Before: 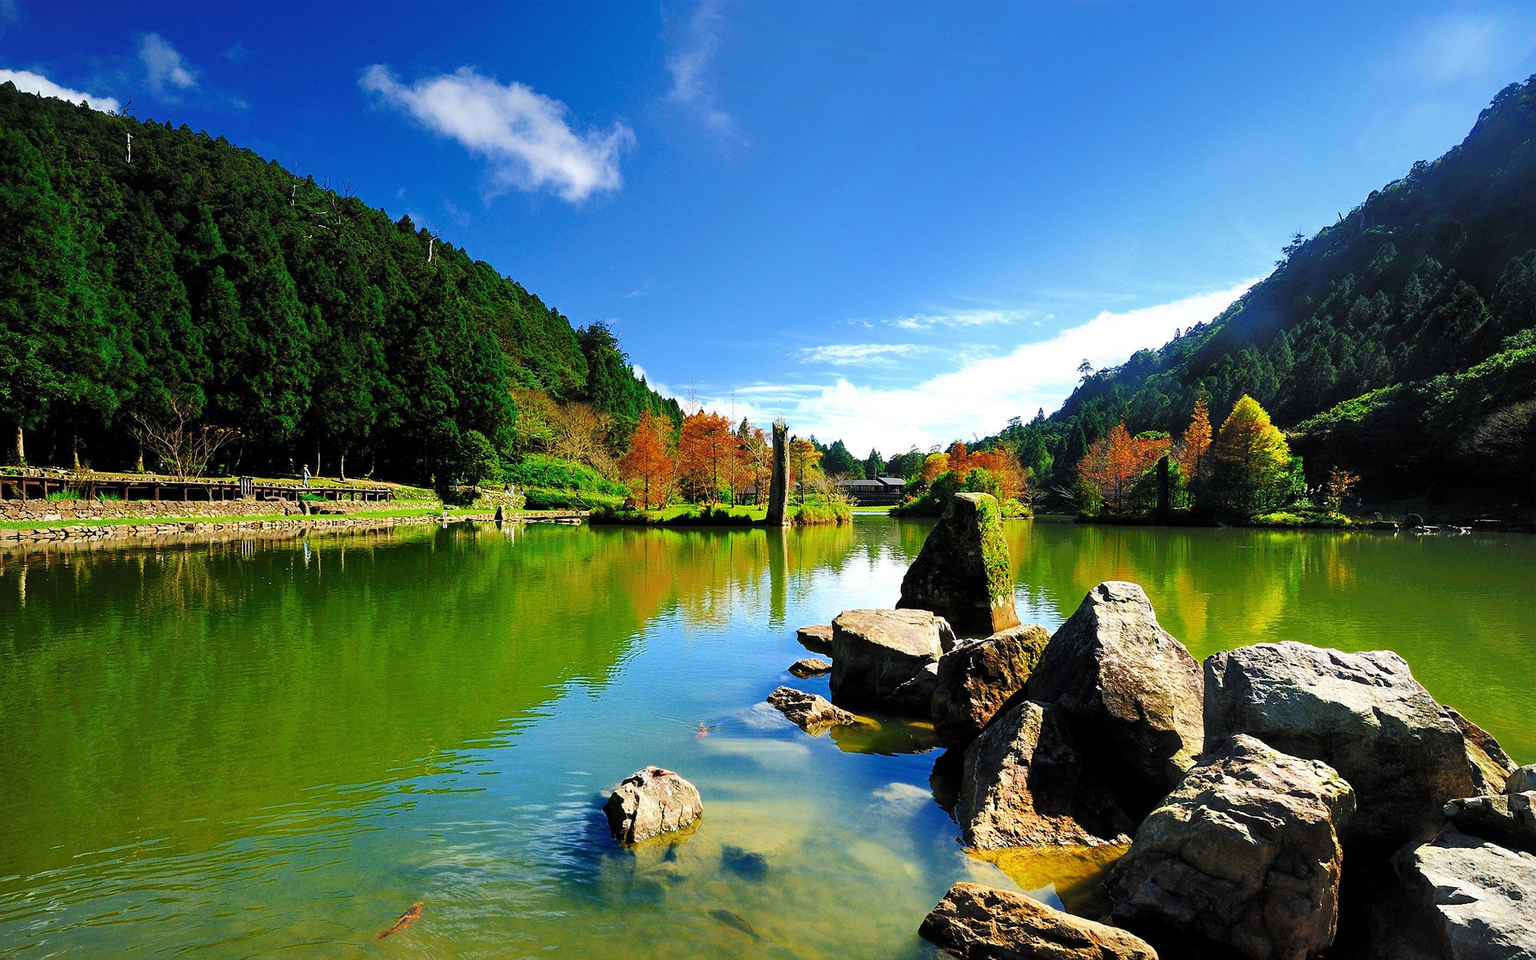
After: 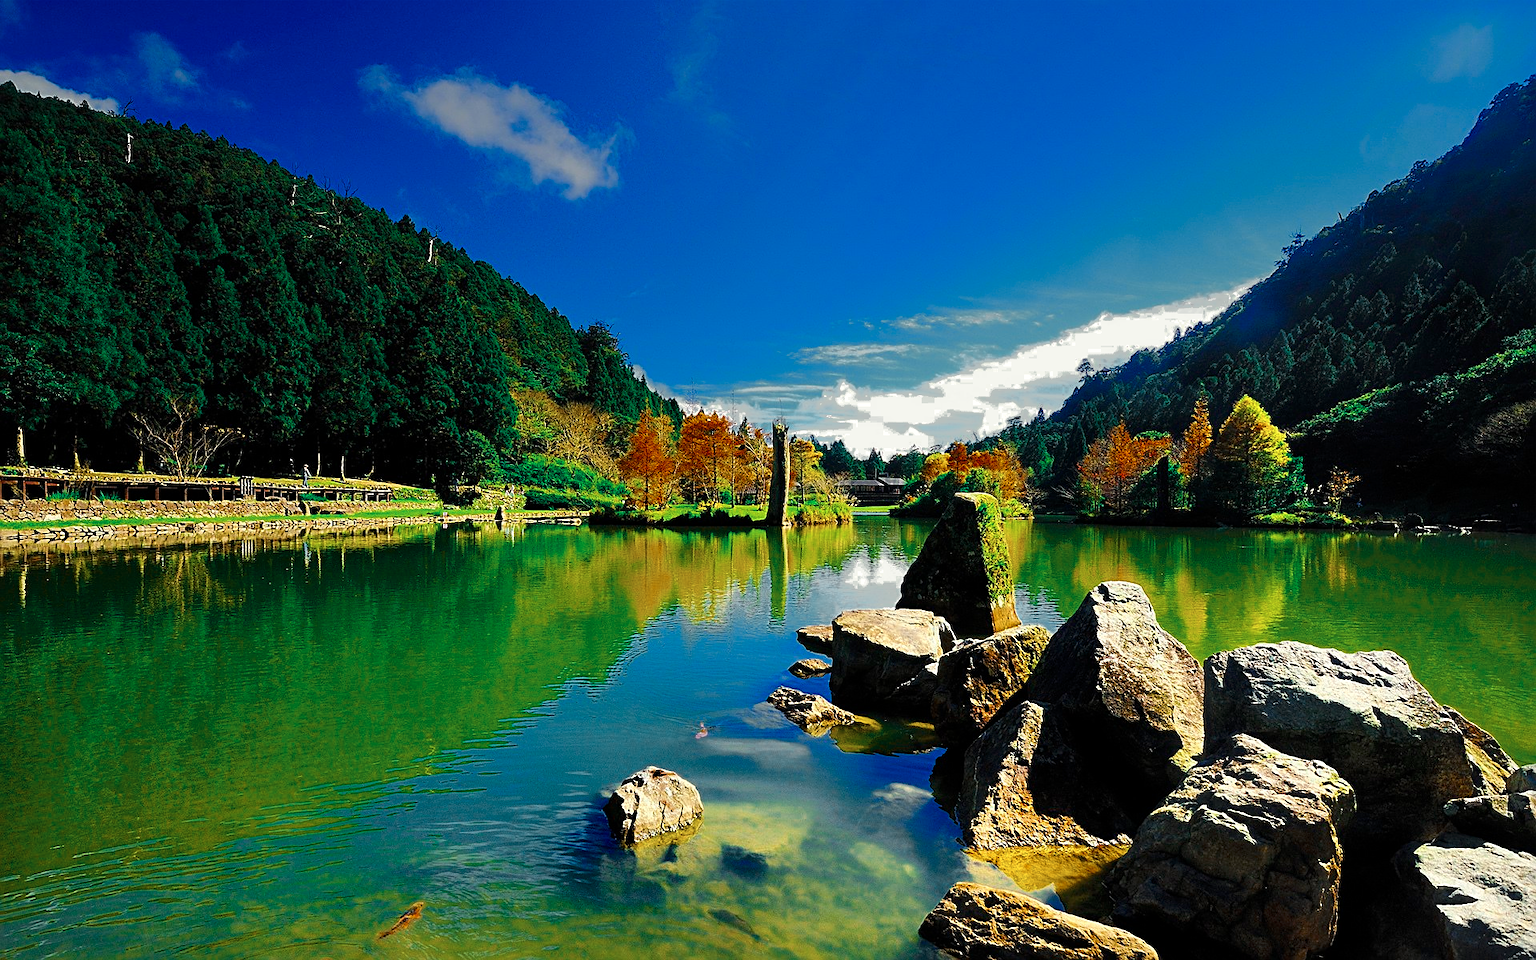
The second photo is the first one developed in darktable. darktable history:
tone curve: curves: ch0 [(0, 0) (0.08, 0.056) (0.4, 0.4) (0.6, 0.612) (0.92, 0.924) (1, 1)], color space Lab, independent channels, preserve colors none
exposure: compensate highlight preservation false
color balance rgb: highlights gain › luminance 6.051%, highlights gain › chroma 1.311%, highlights gain › hue 90.93°, perceptual saturation grading › global saturation 36.998%, global vibrance 20%
color zones: curves: ch0 [(0, 0.5) (0.125, 0.4) (0.25, 0.5) (0.375, 0.4) (0.5, 0.4) (0.625, 0.35) (0.75, 0.35) (0.875, 0.5)]; ch1 [(0, 0.35) (0.125, 0.45) (0.25, 0.35) (0.375, 0.35) (0.5, 0.35) (0.625, 0.35) (0.75, 0.45) (0.875, 0.35)]; ch2 [(0, 0.6) (0.125, 0.5) (0.25, 0.5) (0.375, 0.6) (0.5, 0.6) (0.625, 0.5) (0.75, 0.5) (0.875, 0.5)], process mode strong
sharpen: on, module defaults
